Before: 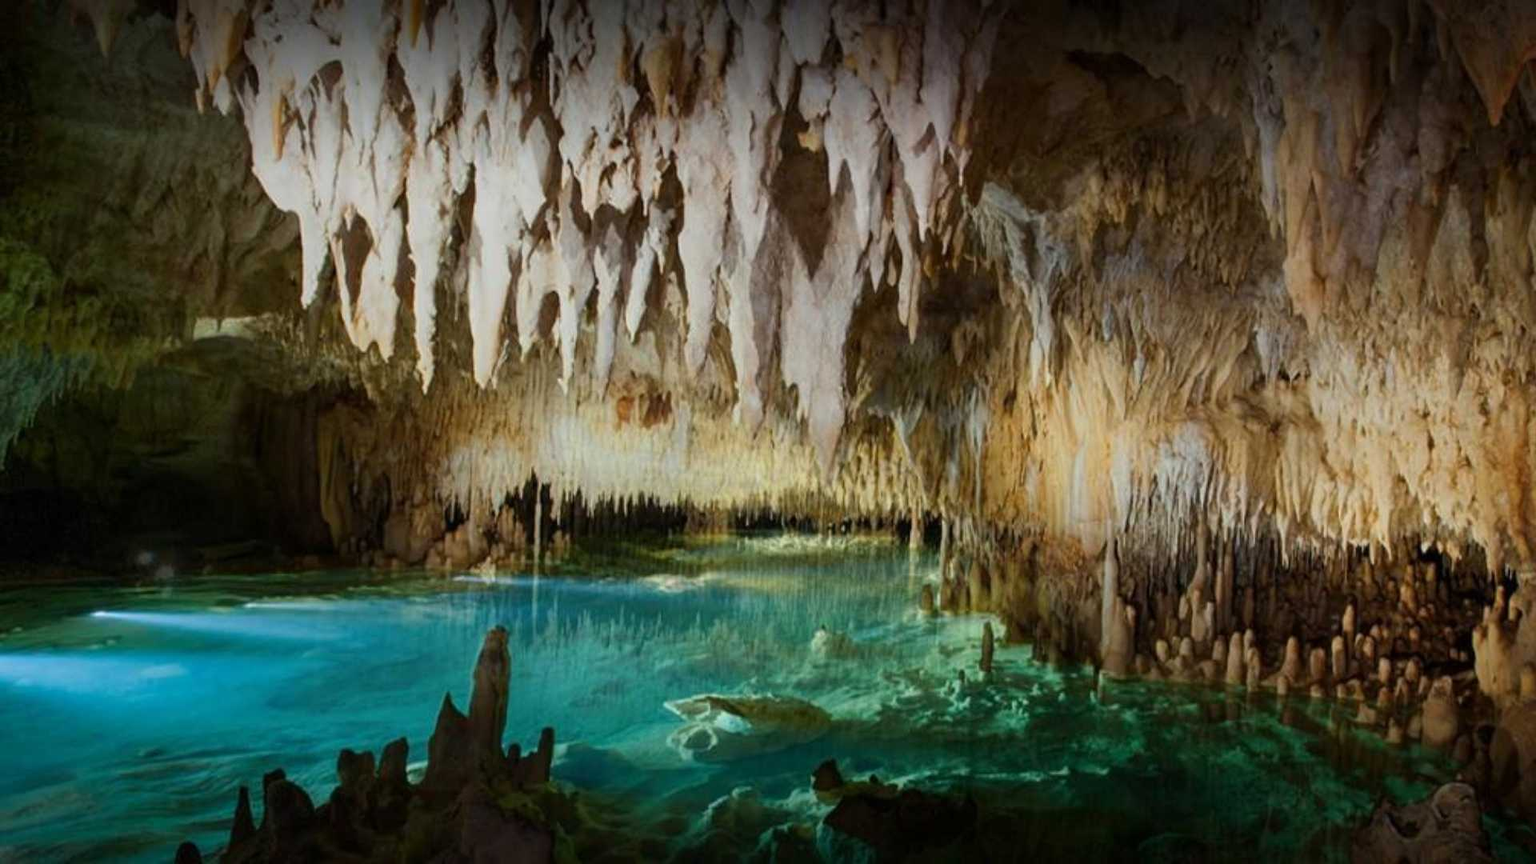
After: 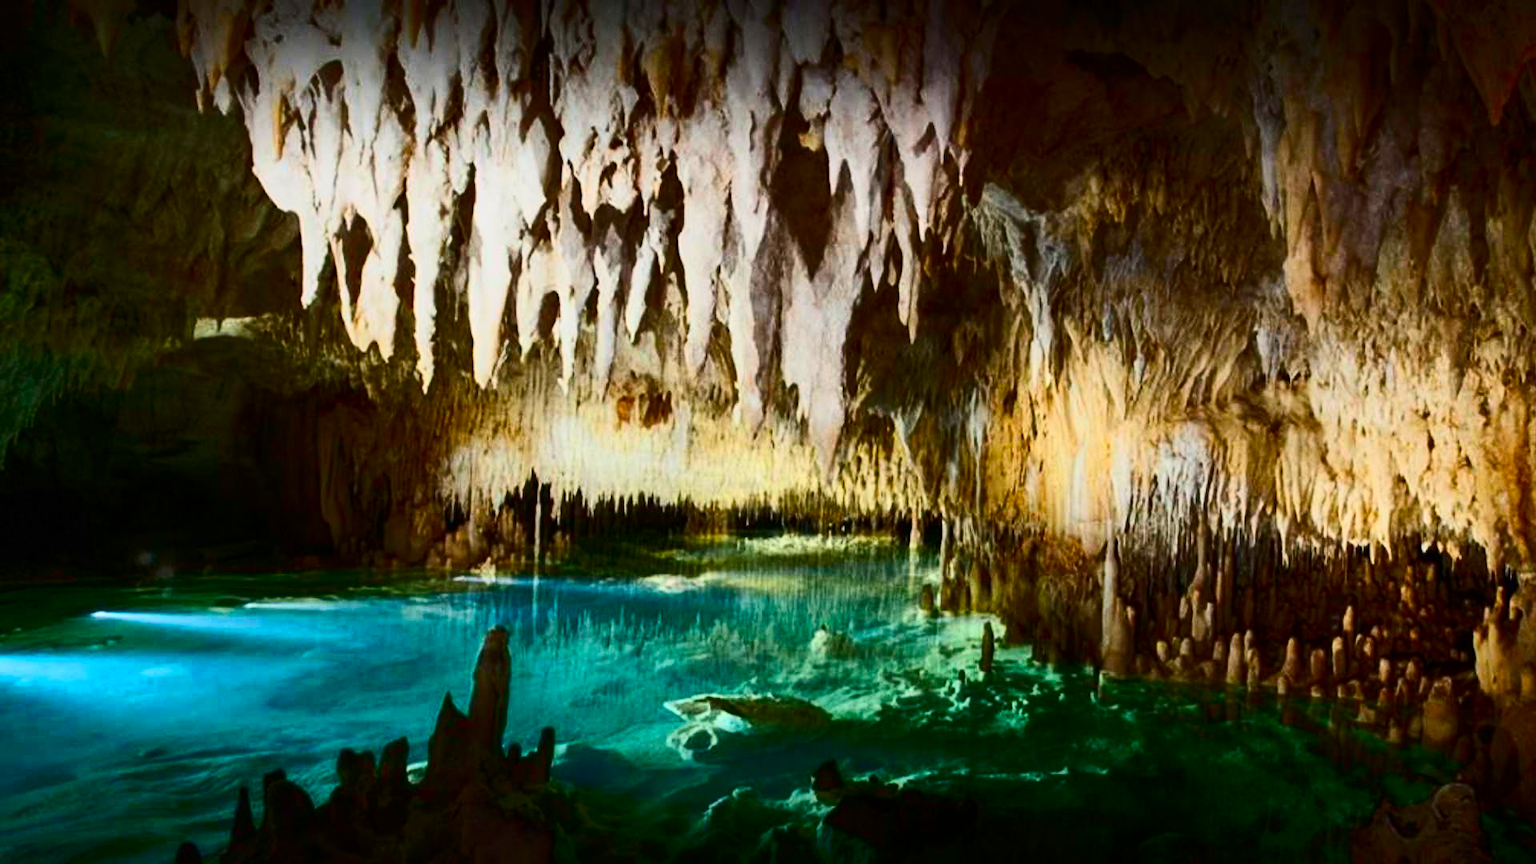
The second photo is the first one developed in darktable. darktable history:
exposure: compensate highlight preservation false
color balance rgb: highlights gain › chroma 0.19%, highlights gain › hue 331.5°, linear chroma grading › global chroma 9.129%, perceptual saturation grading › global saturation 2.035%, perceptual saturation grading › highlights -2.63%, perceptual saturation grading › mid-tones 4.427%, perceptual saturation grading › shadows 9.021%
contrast brightness saturation: contrast 0.402, brightness 0.047, saturation 0.259
